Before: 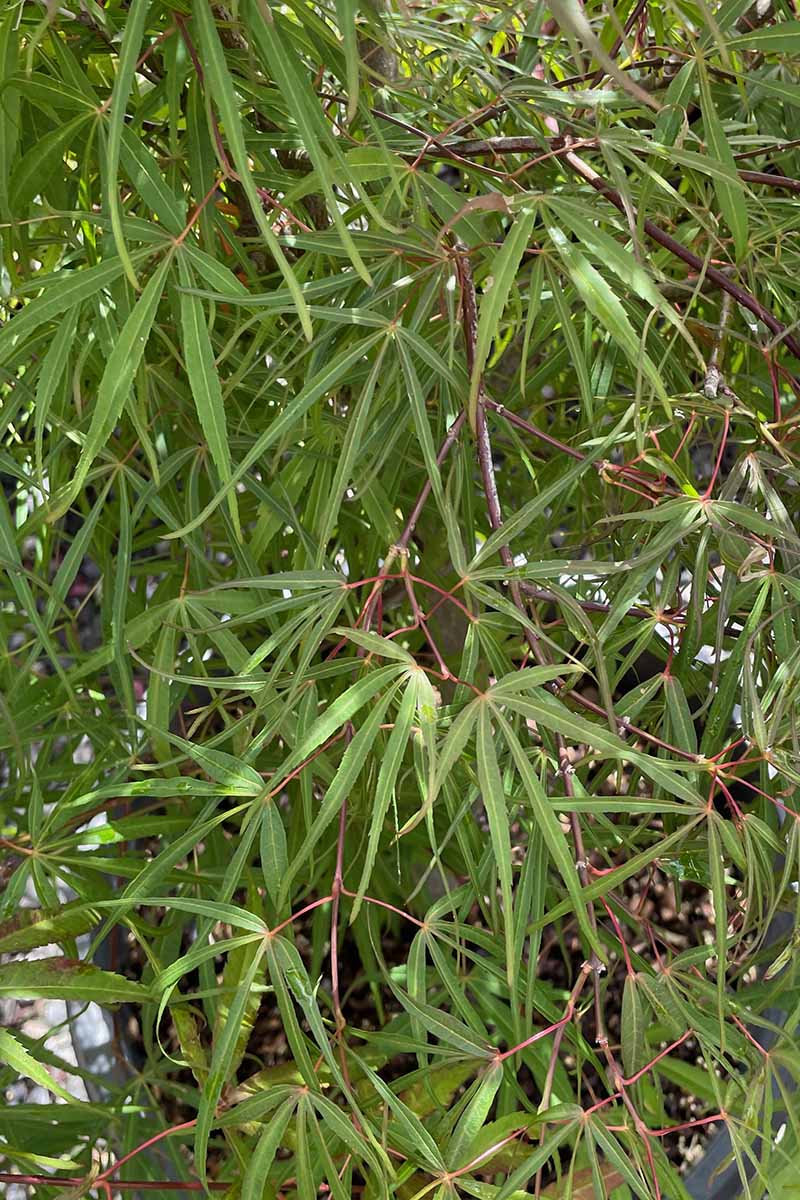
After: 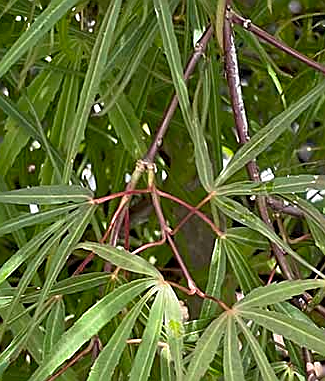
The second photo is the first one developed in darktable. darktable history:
crop: left 31.742%, top 32.099%, right 27.567%, bottom 36.073%
sharpen: amount 0.91
